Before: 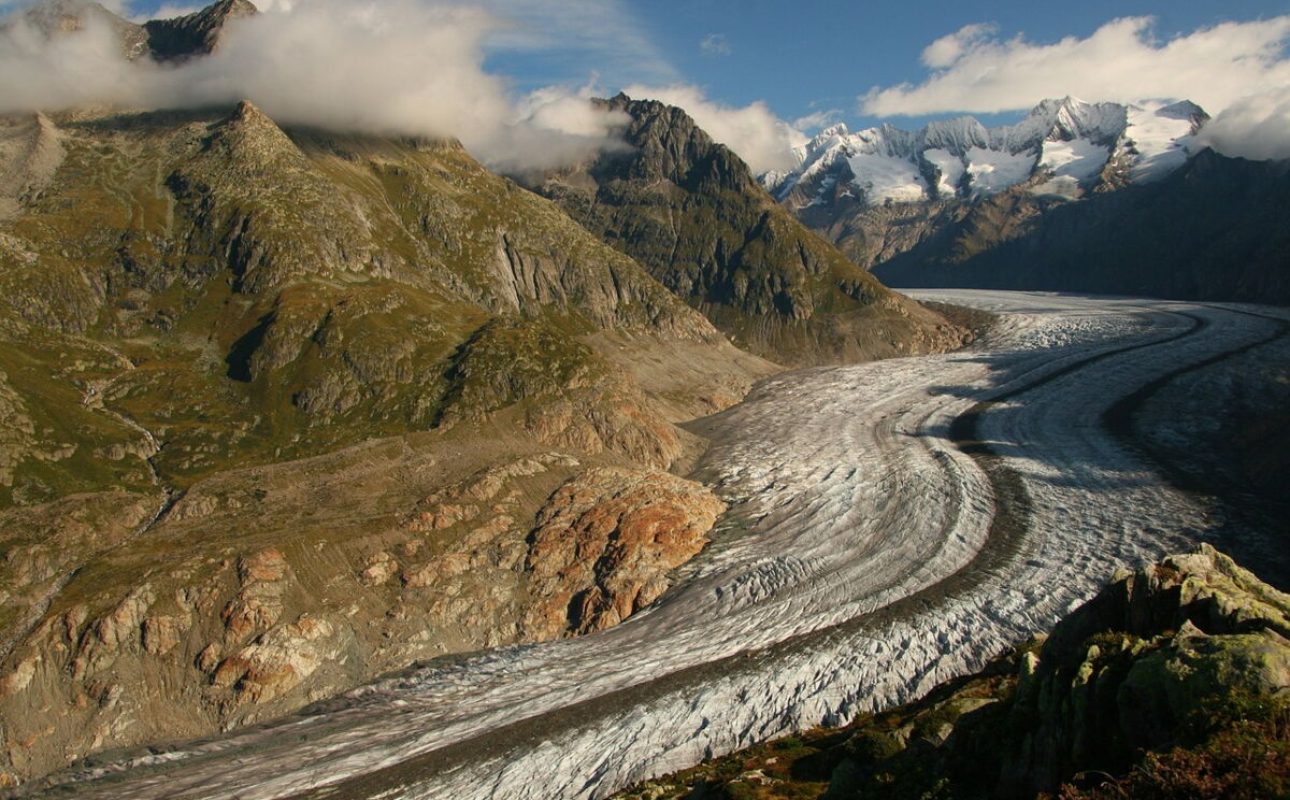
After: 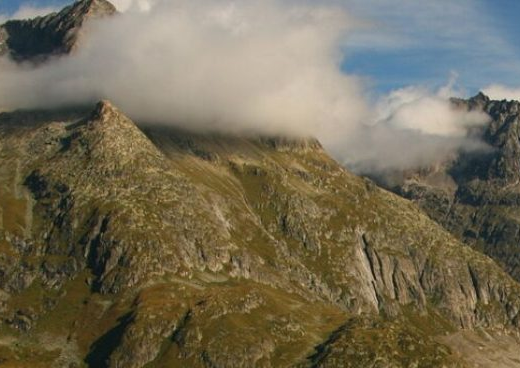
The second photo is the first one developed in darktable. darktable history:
crop and rotate: left 10.973%, top 0.116%, right 48.712%, bottom 53.776%
